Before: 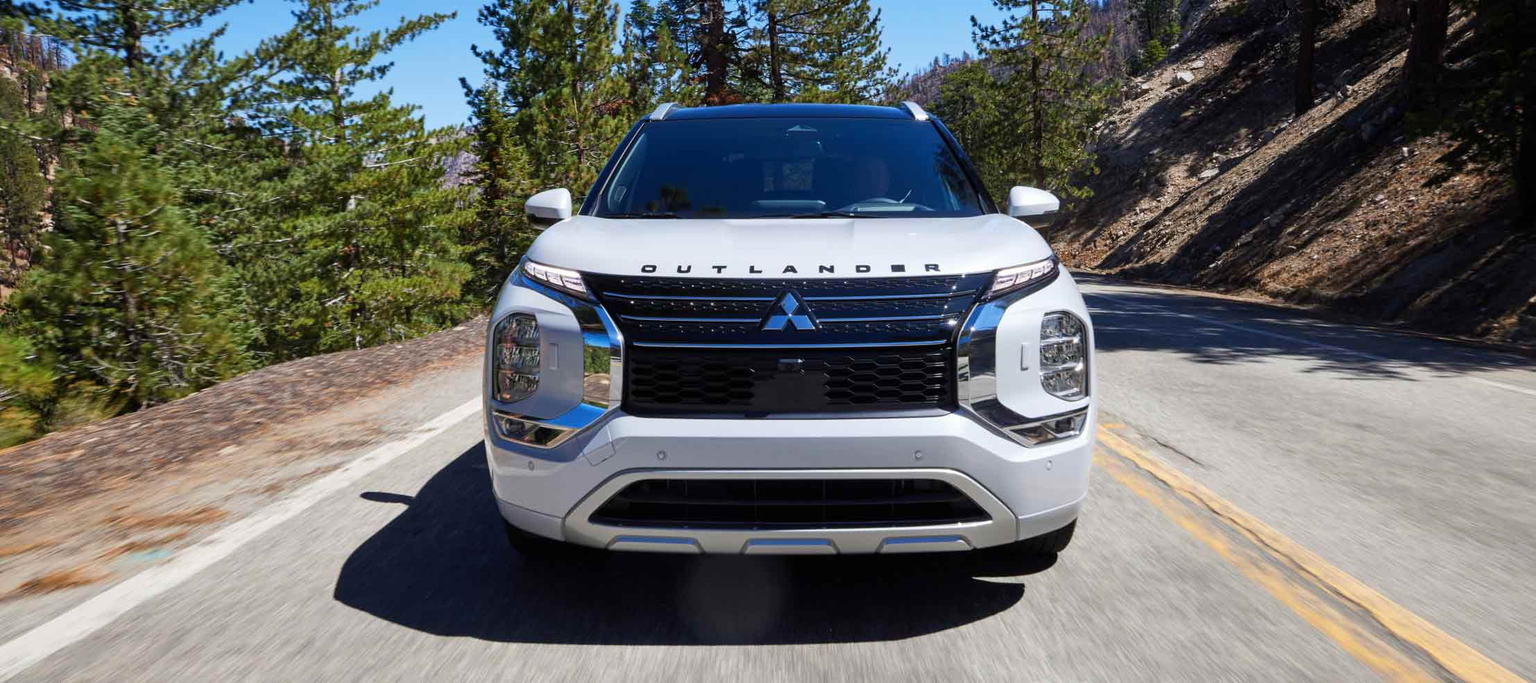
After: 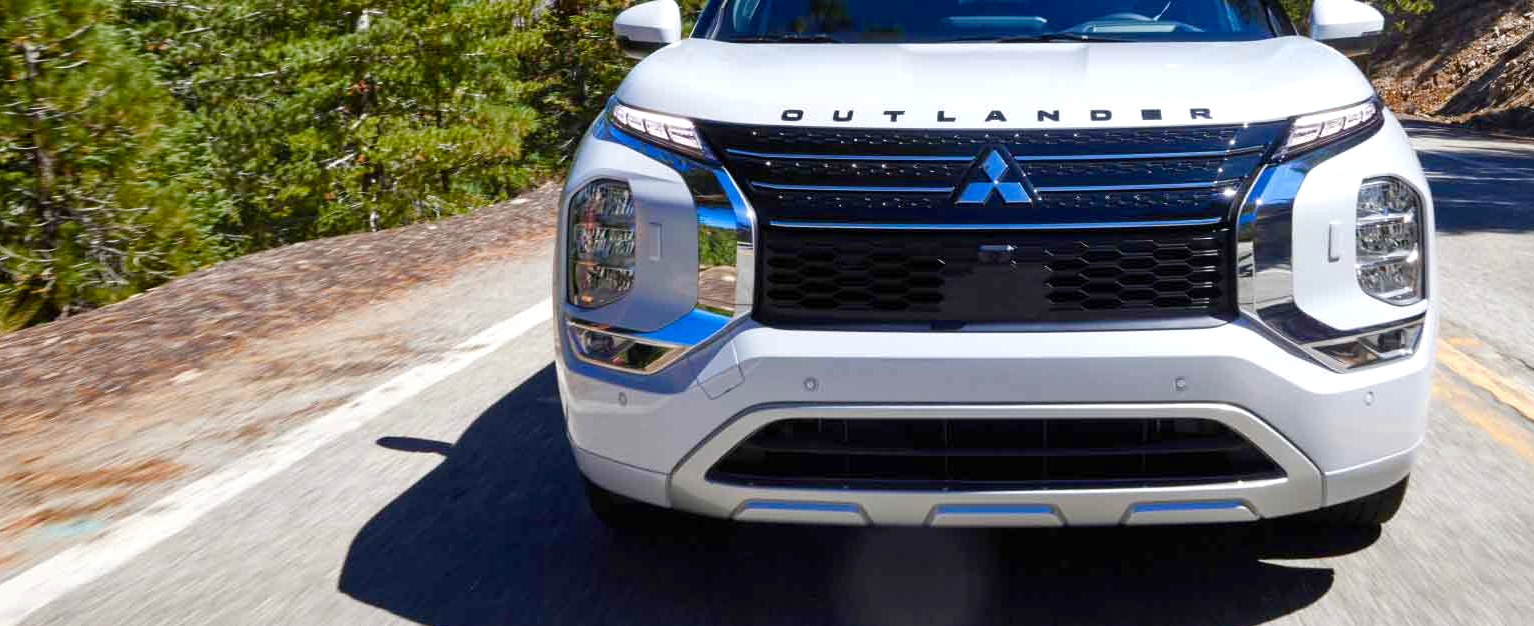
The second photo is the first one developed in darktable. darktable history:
exposure: exposure -0.116 EV, compensate exposure bias true, compensate highlight preservation false
crop: left 6.488%, top 27.668%, right 24.183%, bottom 8.656%
color balance rgb: perceptual saturation grading › global saturation 20%, perceptual saturation grading › highlights -50%, perceptual saturation grading › shadows 30%, perceptual brilliance grading › global brilliance 10%, perceptual brilliance grading › shadows 15%
